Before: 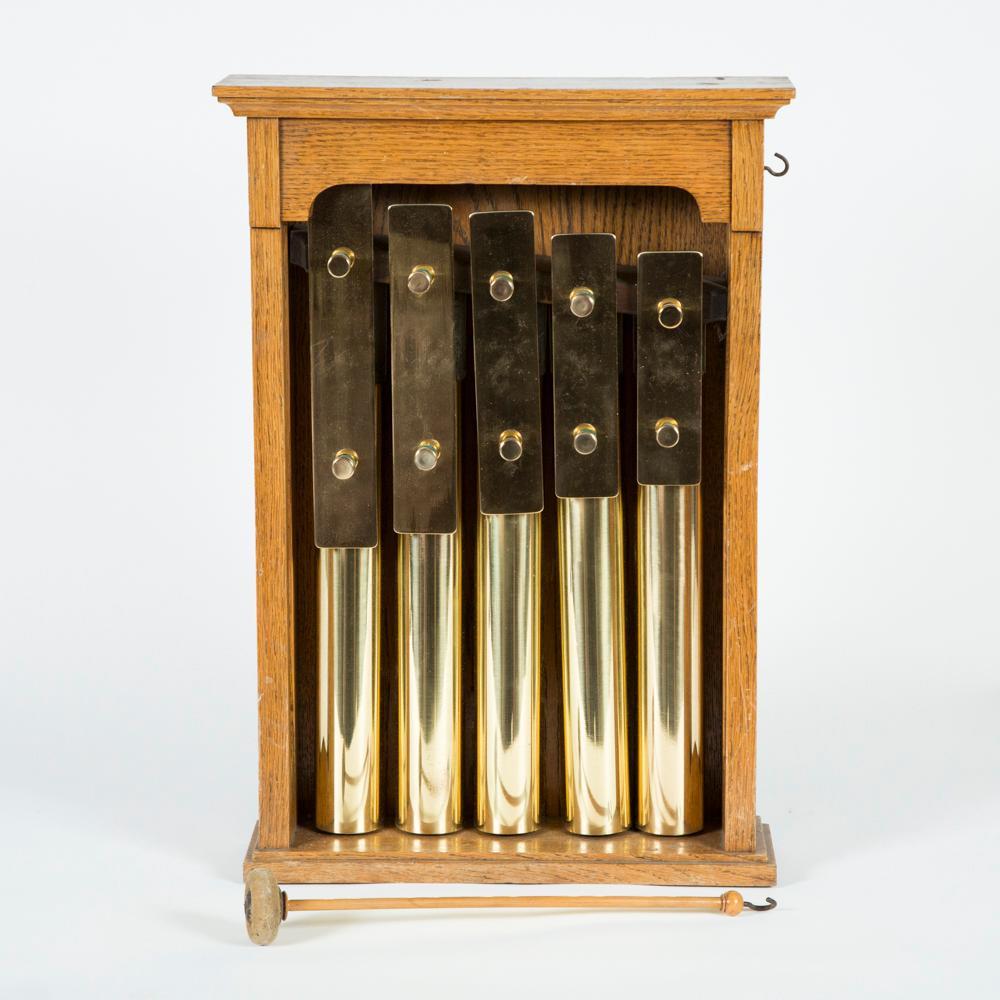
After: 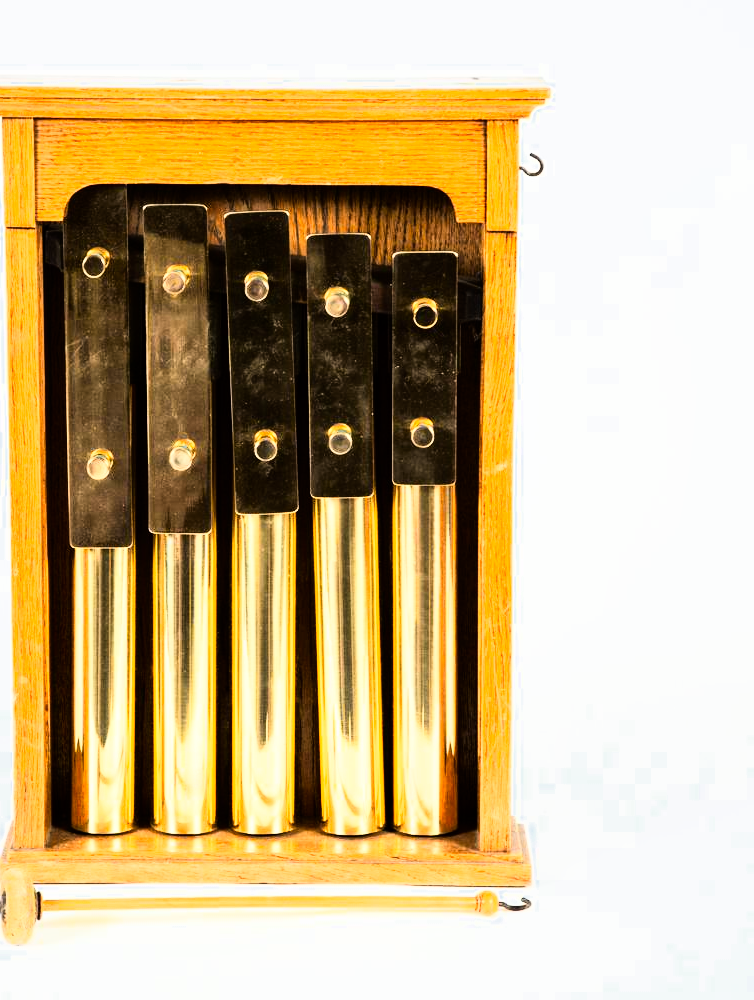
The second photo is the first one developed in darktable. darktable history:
crop and rotate: left 24.6%
color zones: curves: ch0 [(0, 0.499) (0.143, 0.5) (0.286, 0.5) (0.429, 0.476) (0.571, 0.284) (0.714, 0.243) (0.857, 0.449) (1, 0.499)]; ch1 [(0, 0.532) (0.143, 0.645) (0.286, 0.696) (0.429, 0.211) (0.571, 0.504) (0.714, 0.493) (0.857, 0.495) (1, 0.532)]; ch2 [(0, 0.5) (0.143, 0.5) (0.286, 0.427) (0.429, 0.324) (0.571, 0.5) (0.714, 0.5) (0.857, 0.5) (1, 0.5)]
rgb curve: curves: ch0 [(0, 0) (0.21, 0.15) (0.24, 0.21) (0.5, 0.75) (0.75, 0.96) (0.89, 0.99) (1, 1)]; ch1 [(0, 0.02) (0.21, 0.13) (0.25, 0.2) (0.5, 0.67) (0.75, 0.9) (0.89, 0.97) (1, 1)]; ch2 [(0, 0.02) (0.21, 0.13) (0.25, 0.2) (0.5, 0.67) (0.75, 0.9) (0.89, 0.97) (1, 1)], compensate middle gray true
shadows and highlights: shadows 37.27, highlights -28.18, soften with gaussian
